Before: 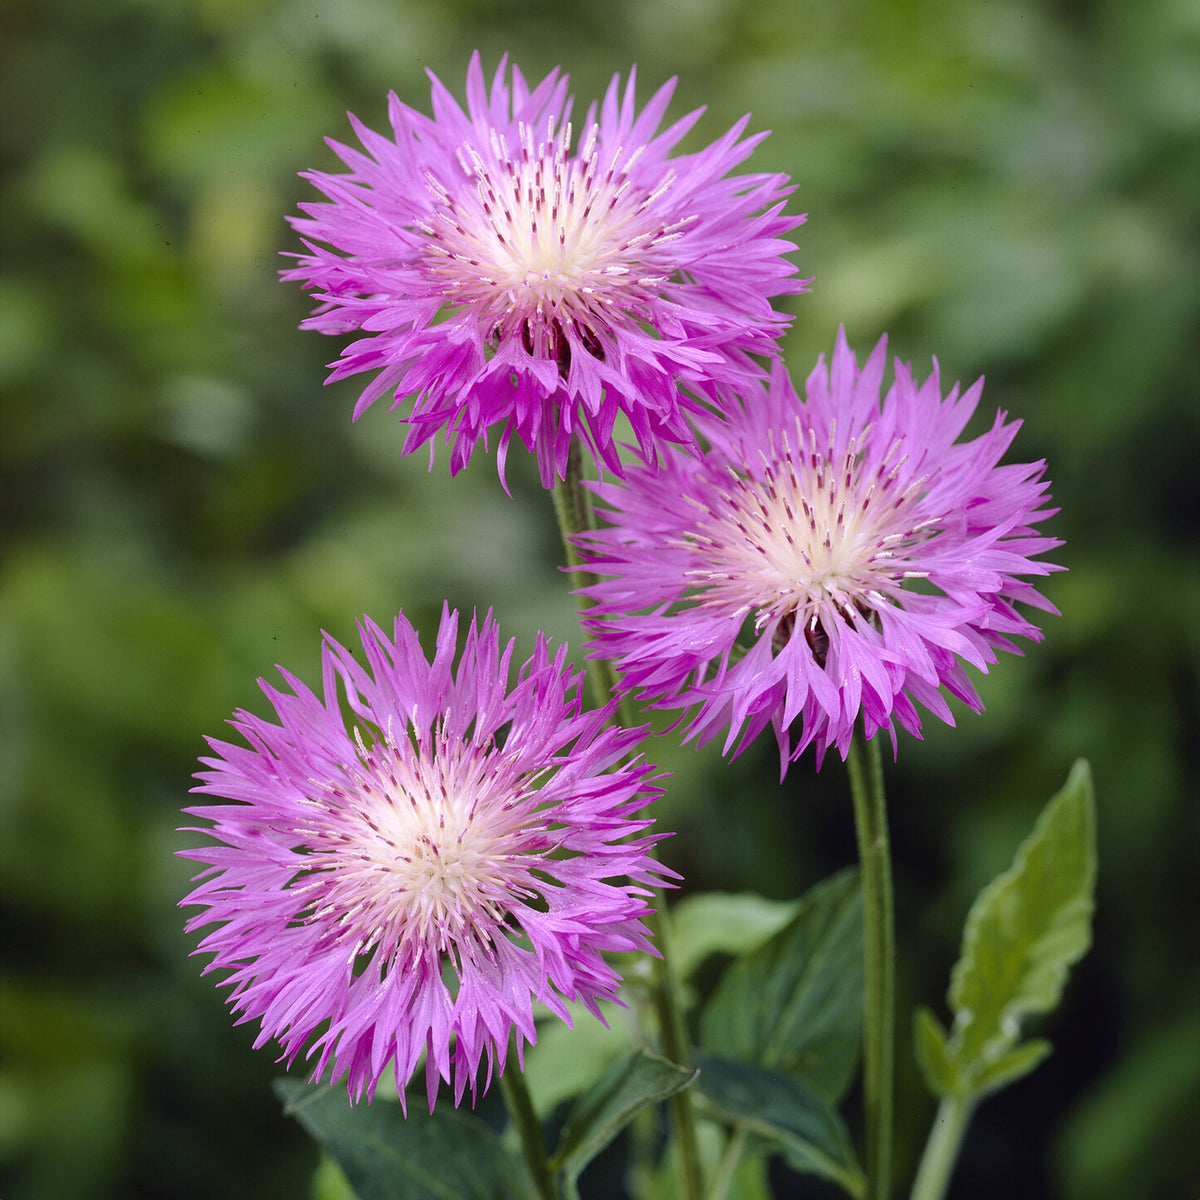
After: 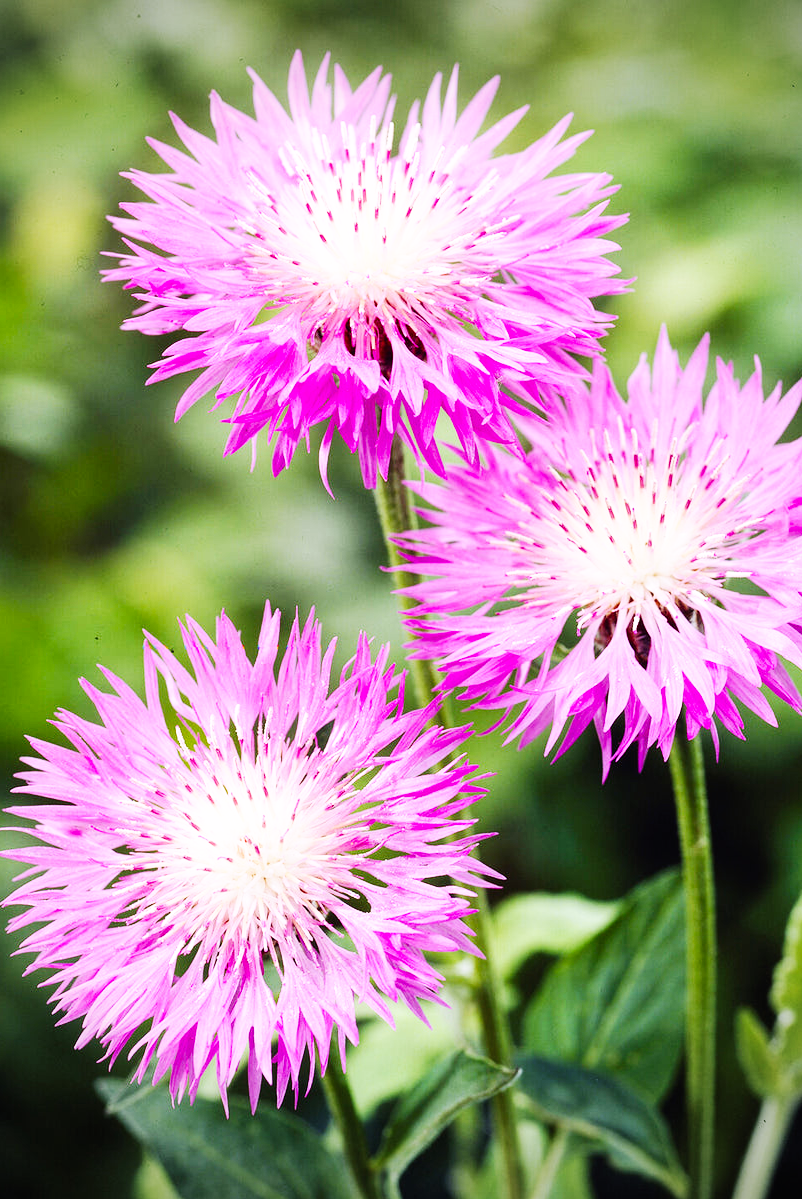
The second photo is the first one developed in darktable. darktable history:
exposure: compensate highlight preservation false
base curve: curves: ch0 [(0, 0) (0.007, 0.004) (0.027, 0.03) (0.046, 0.07) (0.207, 0.54) (0.442, 0.872) (0.673, 0.972) (1, 1)], preserve colors none
crop and rotate: left 14.836%, right 18.309%
vignetting: on, module defaults
